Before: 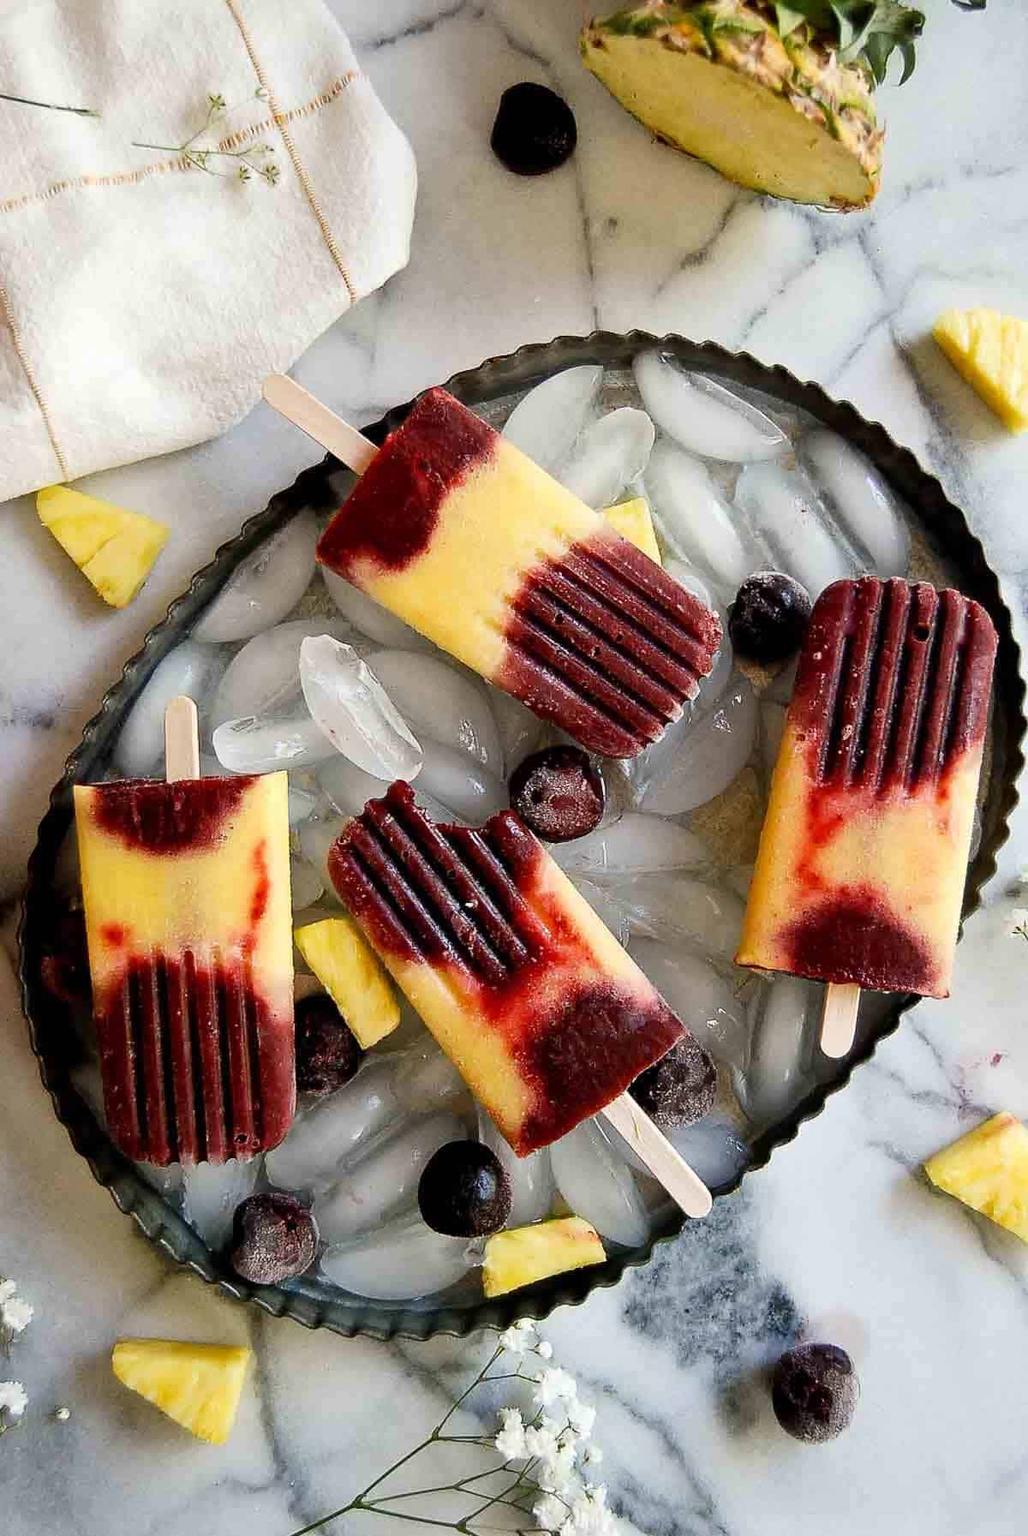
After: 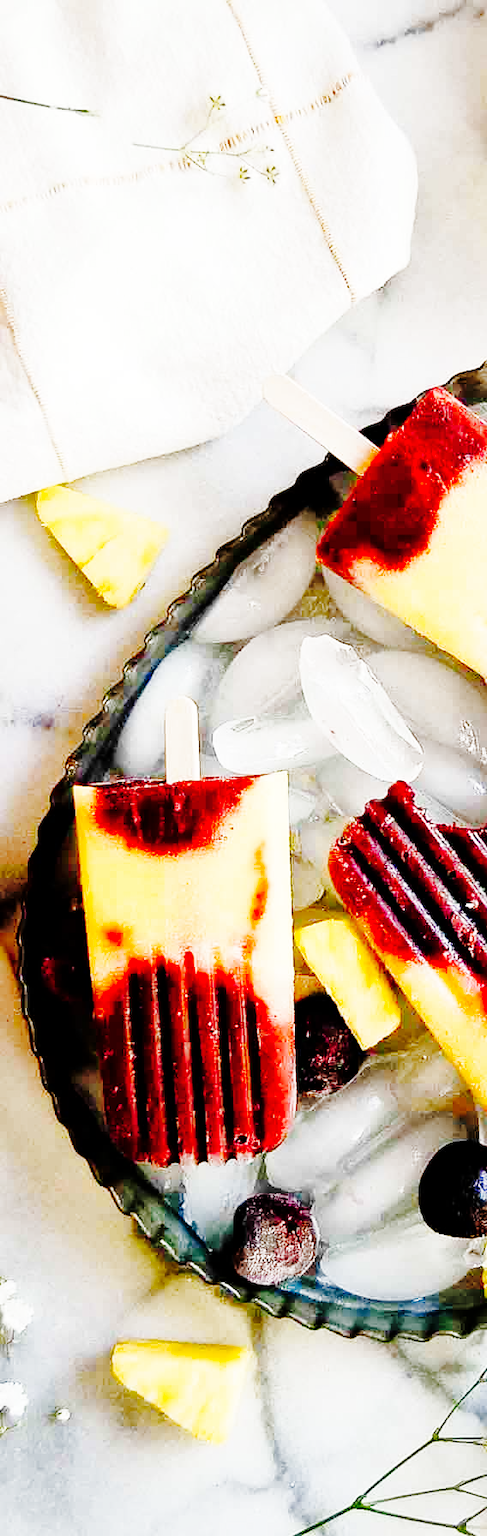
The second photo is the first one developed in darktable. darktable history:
shadows and highlights: on, module defaults
base curve: curves: ch0 [(0, 0) (0.028, 0.03) (0.121, 0.232) (0.46, 0.748) (0.859, 0.968) (1, 1)], preserve colors none
crop and rotate: left 0.047%, top 0%, right 52.454%
tone curve: curves: ch0 [(0, 0) (0.004, 0) (0.133, 0.071) (0.325, 0.456) (0.832, 0.957) (1, 1)], preserve colors none
